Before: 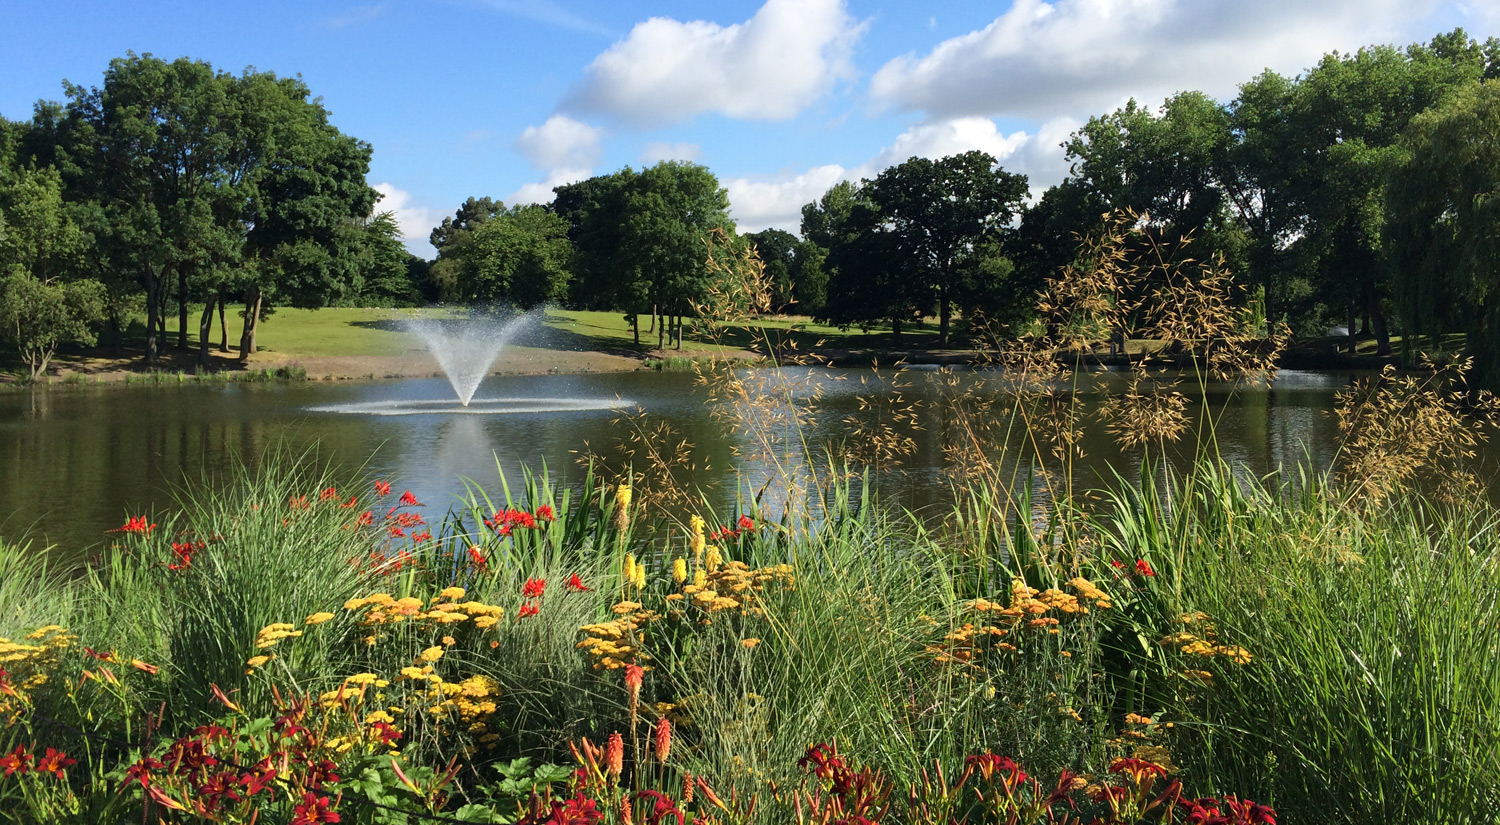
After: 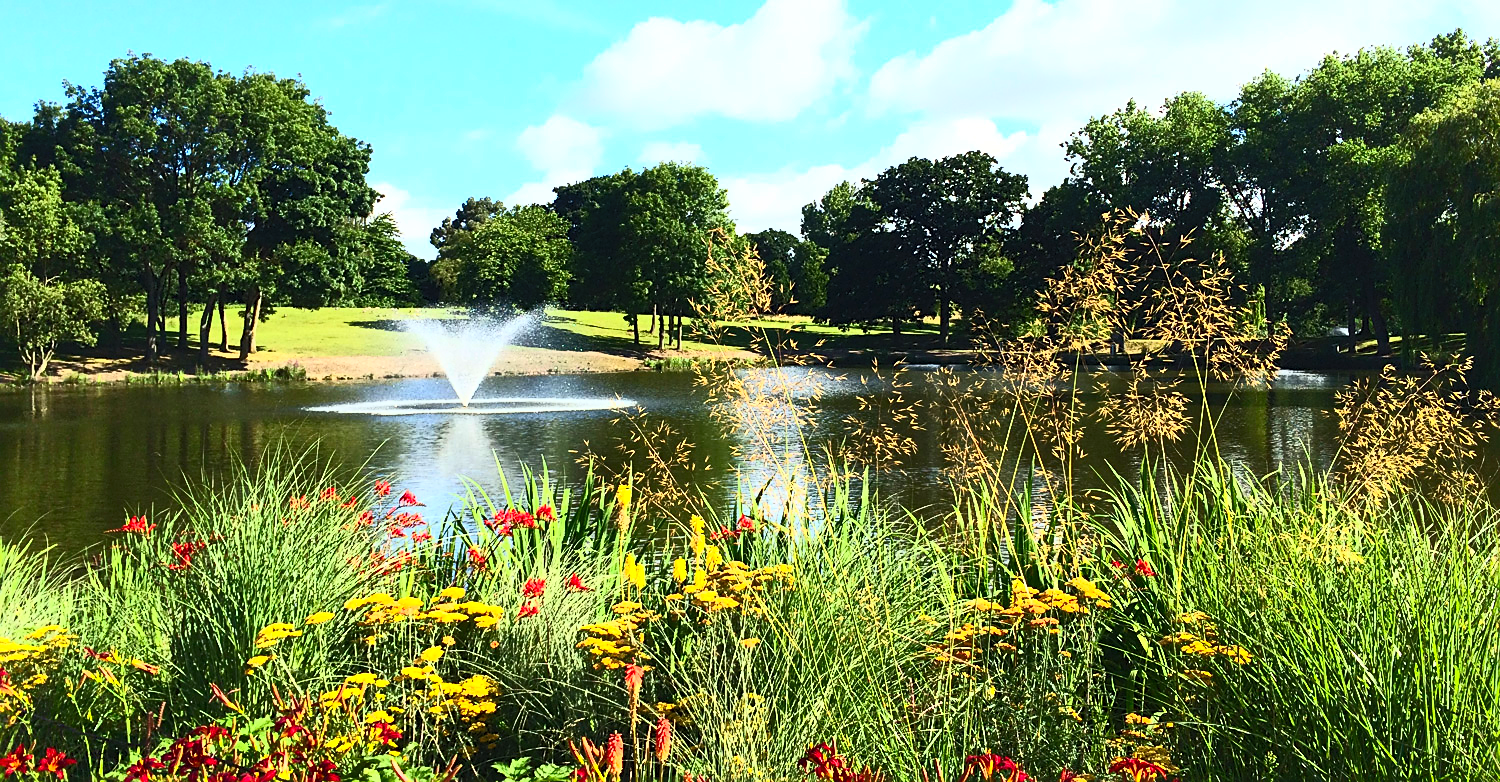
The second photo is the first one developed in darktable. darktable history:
sharpen: on, module defaults
contrast brightness saturation: contrast 0.82, brightness 0.597, saturation 0.583
crop and rotate: top 0.011%, bottom 5.173%
